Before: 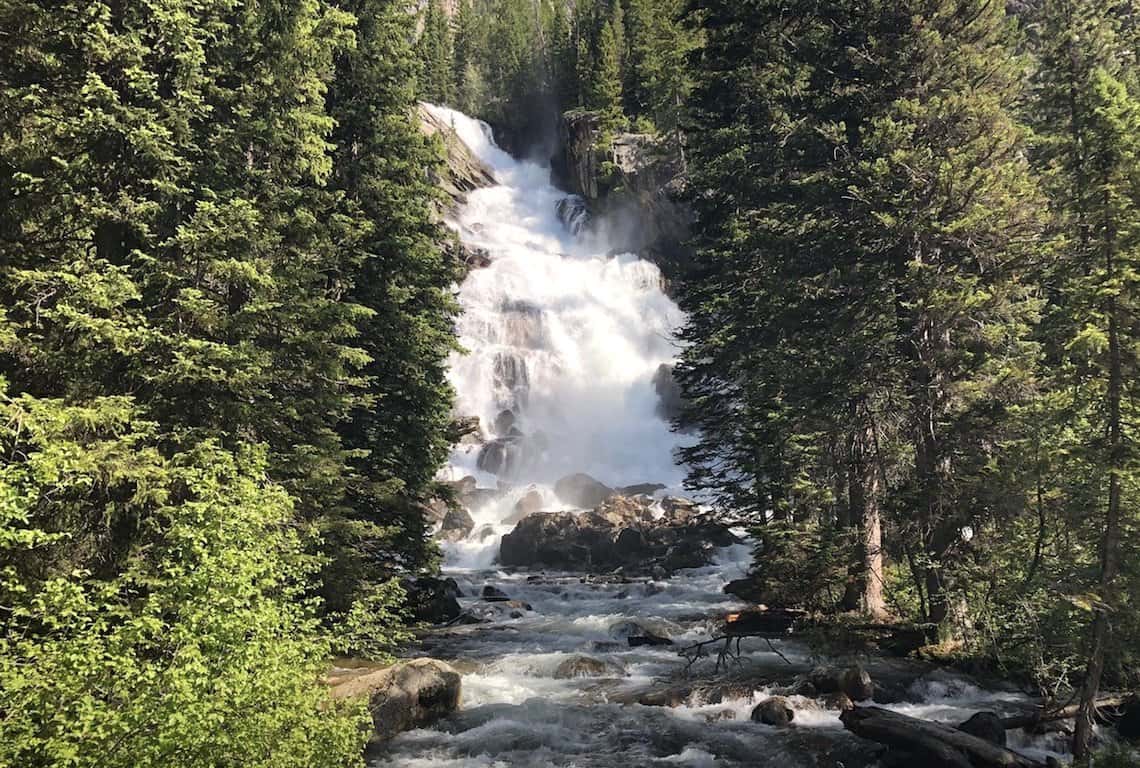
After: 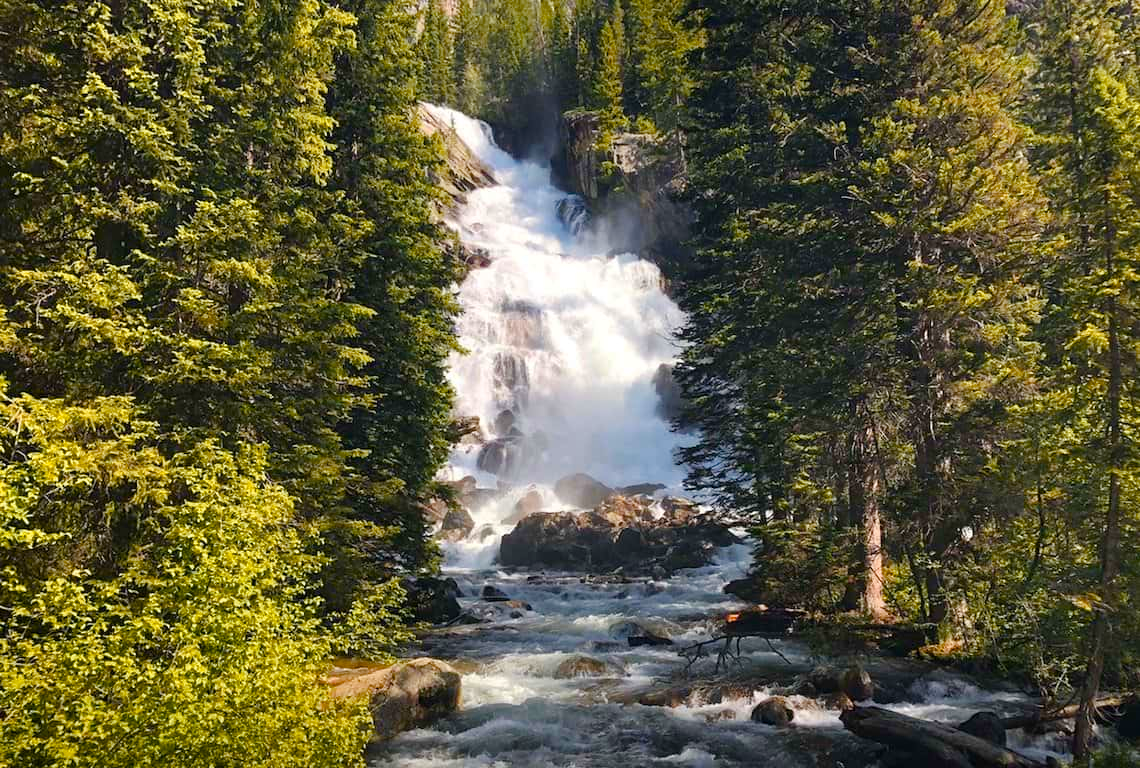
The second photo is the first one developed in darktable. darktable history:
color balance rgb: linear chroma grading › global chroma 0.715%, perceptual saturation grading › global saturation 39.973%, perceptual saturation grading › highlights -25.55%, perceptual saturation grading › mid-tones 34.79%, perceptual saturation grading › shadows 35.2%, global vibrance 20%
color zones: curves: ch1 [(0.235, 0.558) (0.75, 0.5)]; ch2 [(0.25, 0.462) (0.749, 0.457)]
